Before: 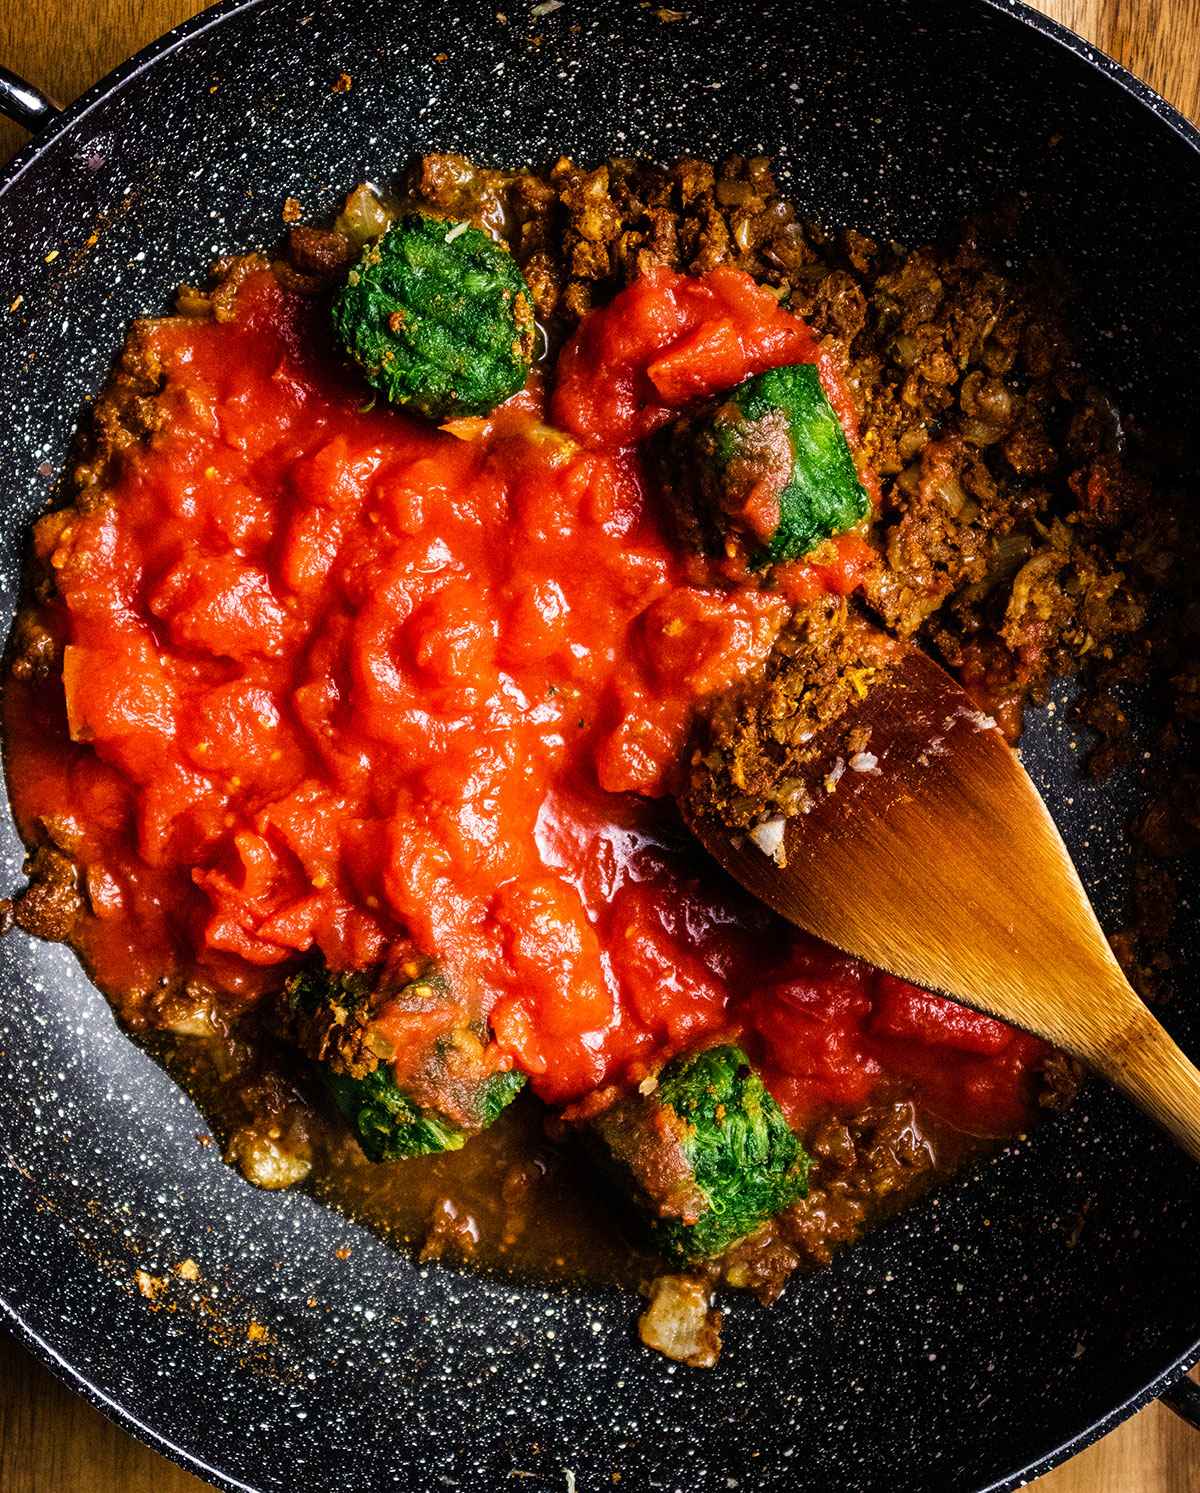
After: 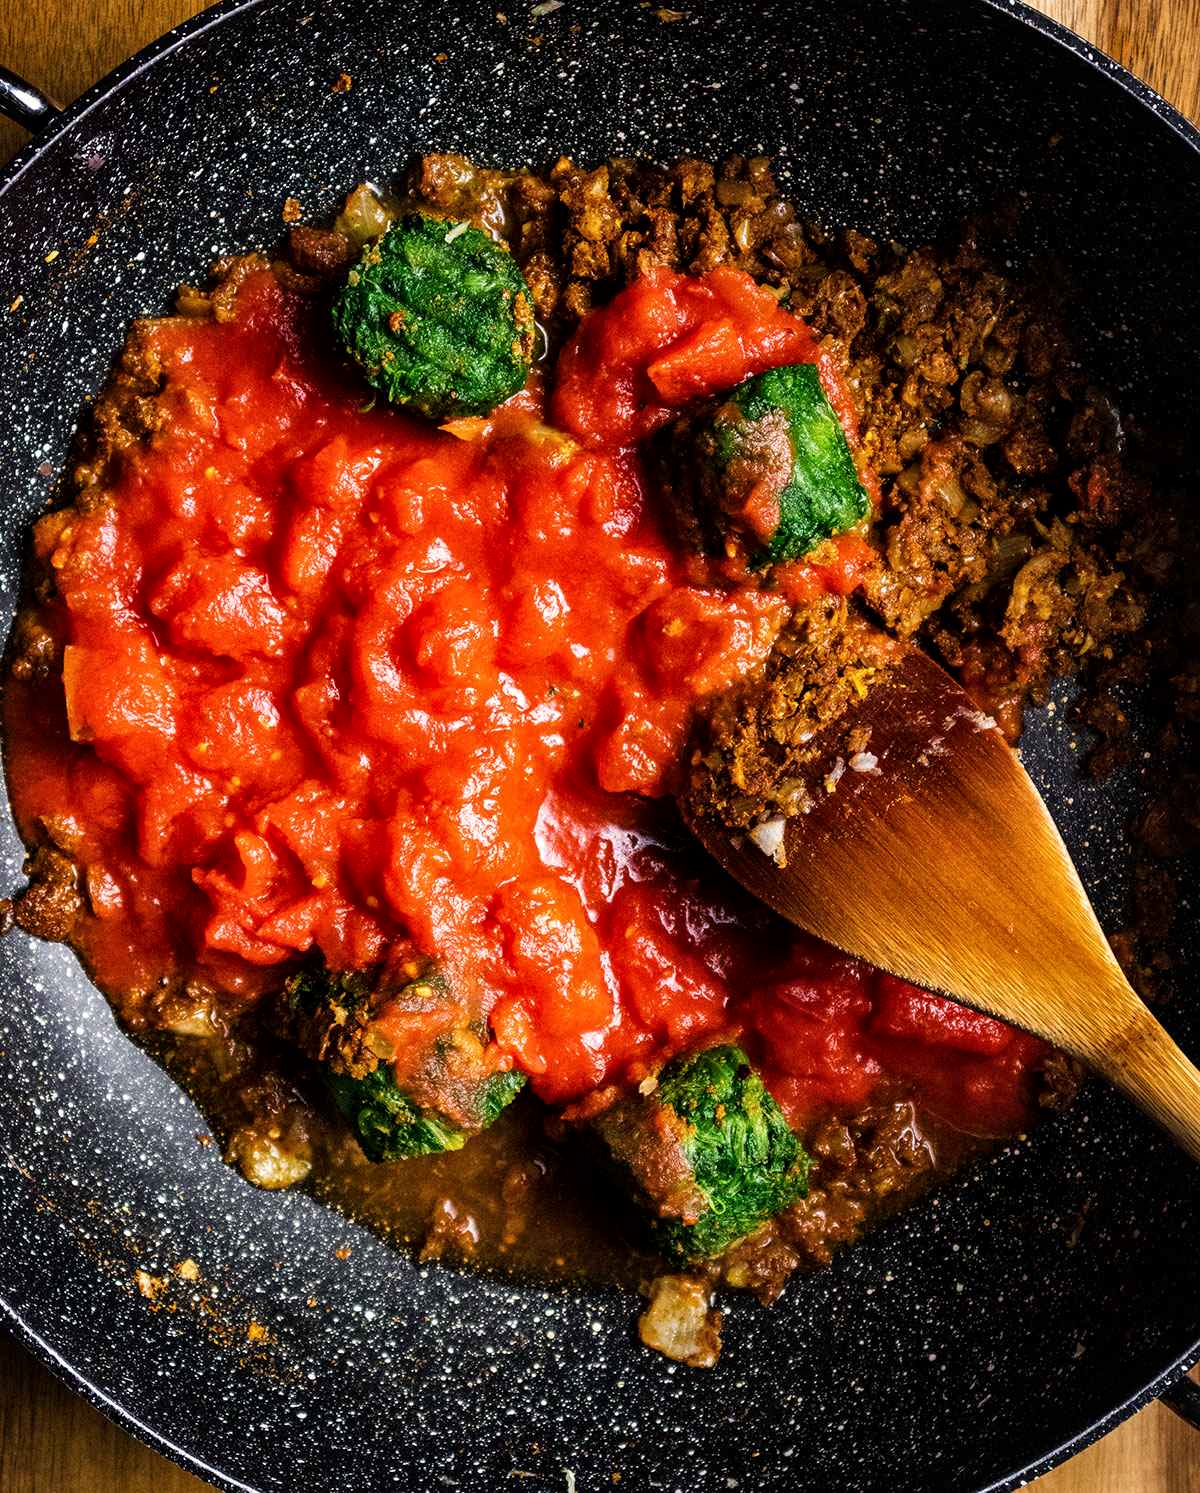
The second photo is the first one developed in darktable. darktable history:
local contrast: mode bilateral grid, contrast 21, coarseness 50, detail 119%, midtone range 0.2
exposure: compensate highlight preservation false
